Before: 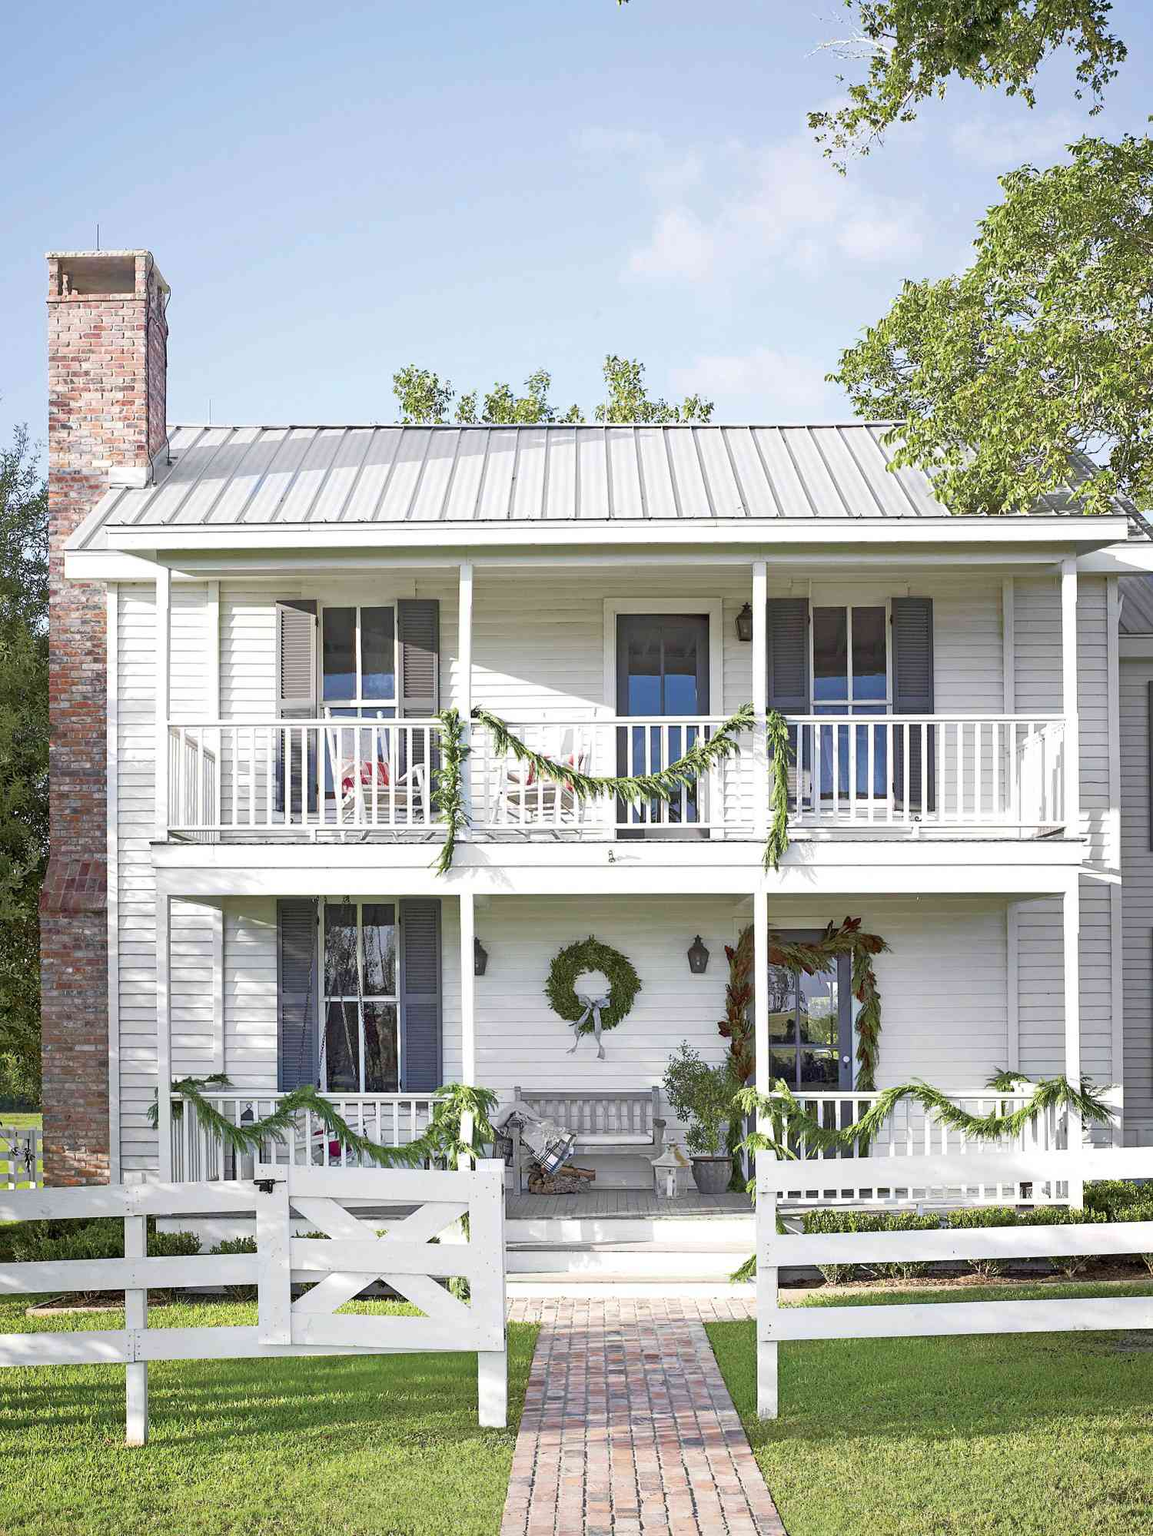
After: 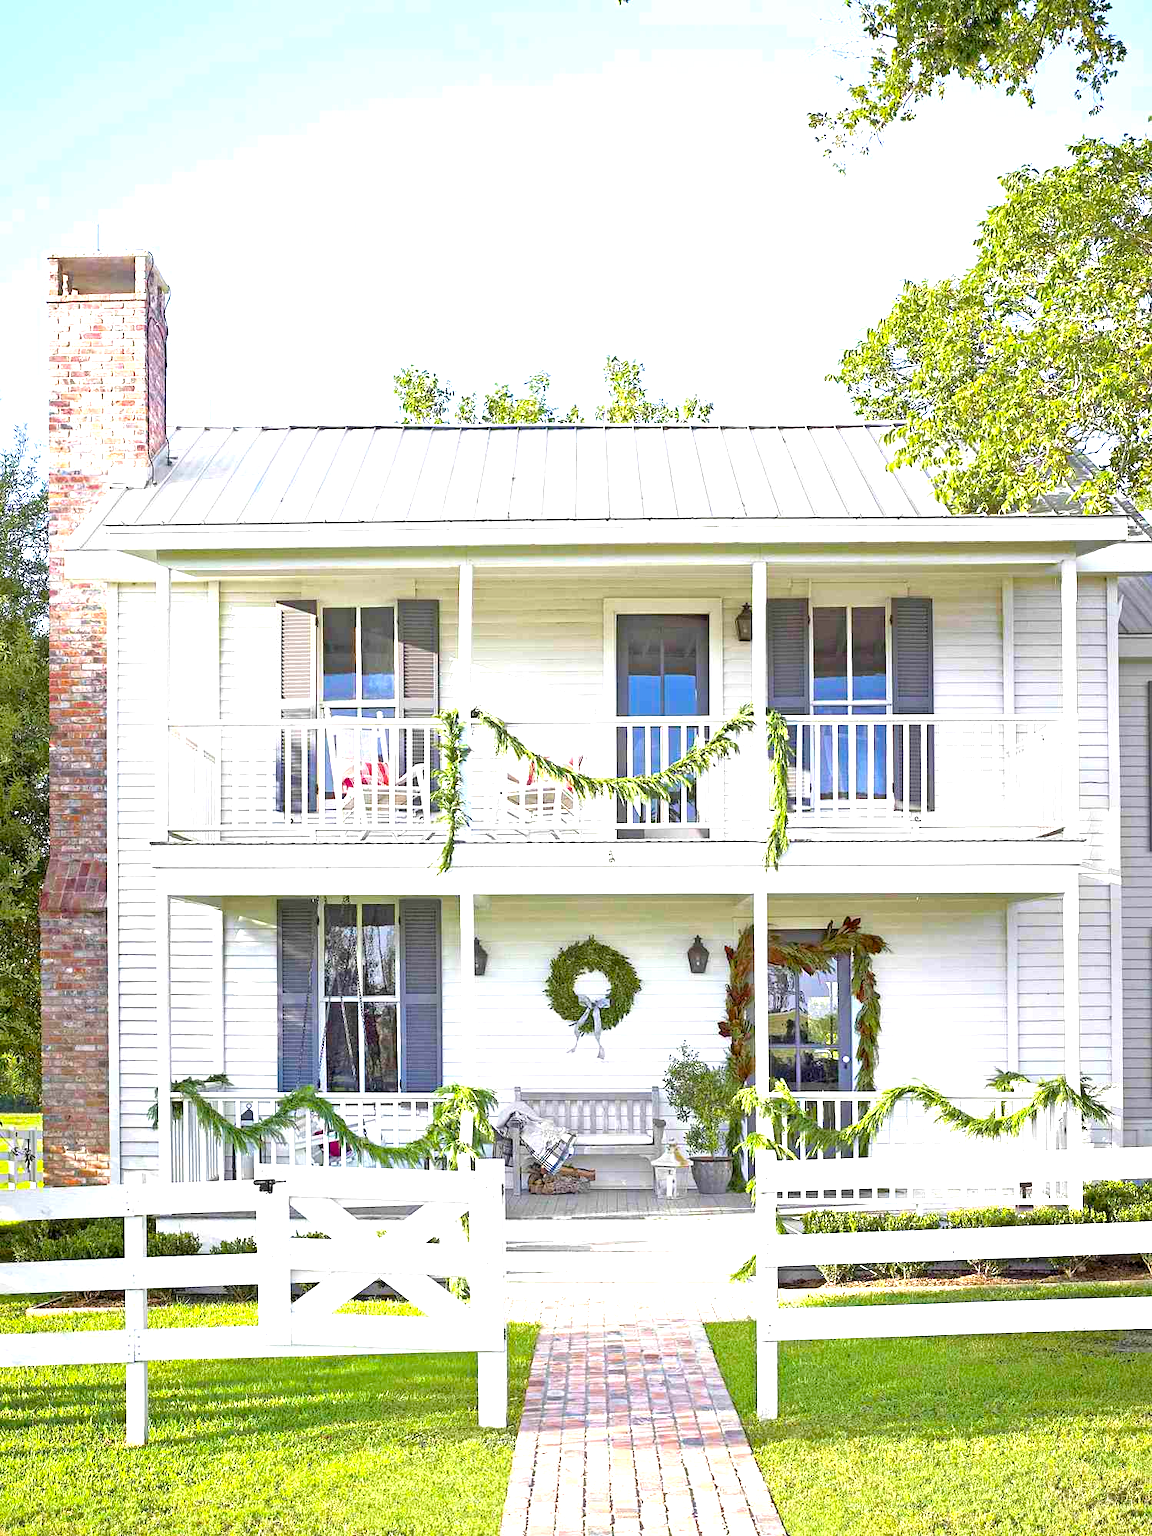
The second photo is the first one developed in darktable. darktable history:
color balance rgb: global offset › luminance -0.423%, perceptual saturation grading › global saturation 29.448%, global vibrance 20%
exposure: black level correction 0, exposure 1.099 EV, compensate highlight preservation false
